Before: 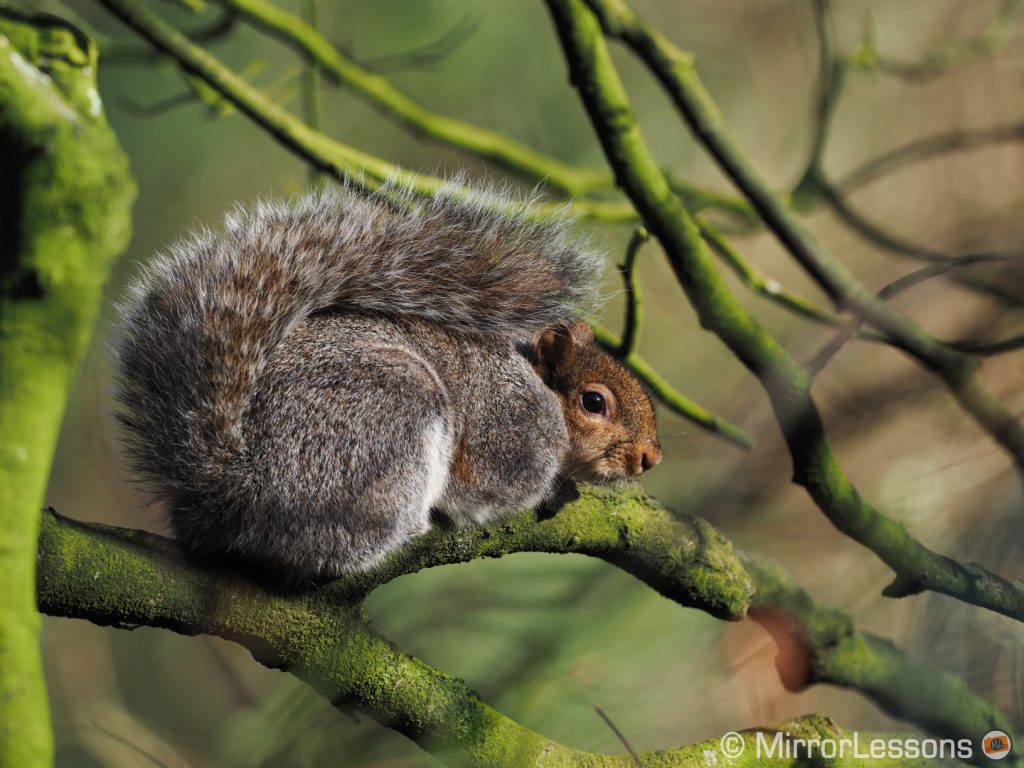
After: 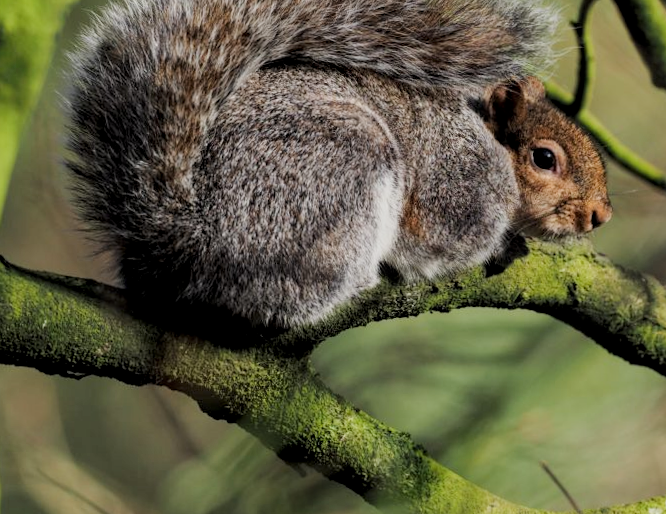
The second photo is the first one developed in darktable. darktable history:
local contrast: on, module defaults
exposure: exposure 0.299 EV, compensate exposure bias true, compensate highlight preservation false
filmic rgb: black relative exposure -7.43 EV, white relative exposure 4.85 EV, hardness 3.4
crop and rotate: angle -0.903°, left 3.893%, top 31.552%, right 29.621%
